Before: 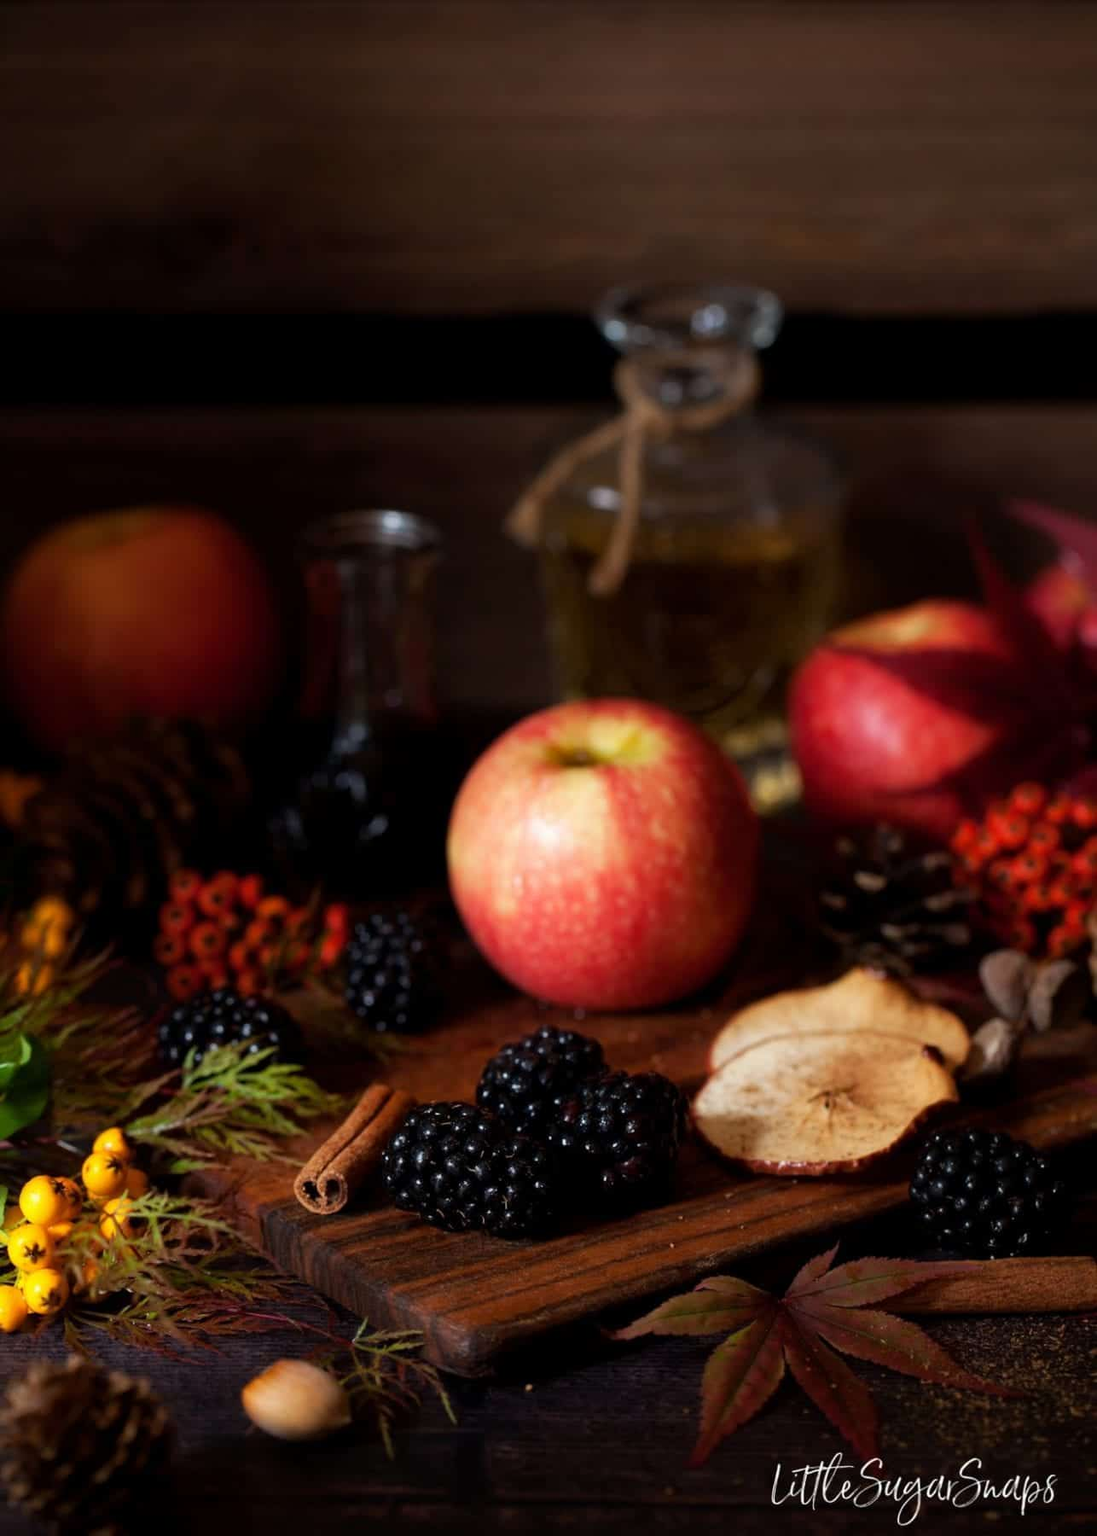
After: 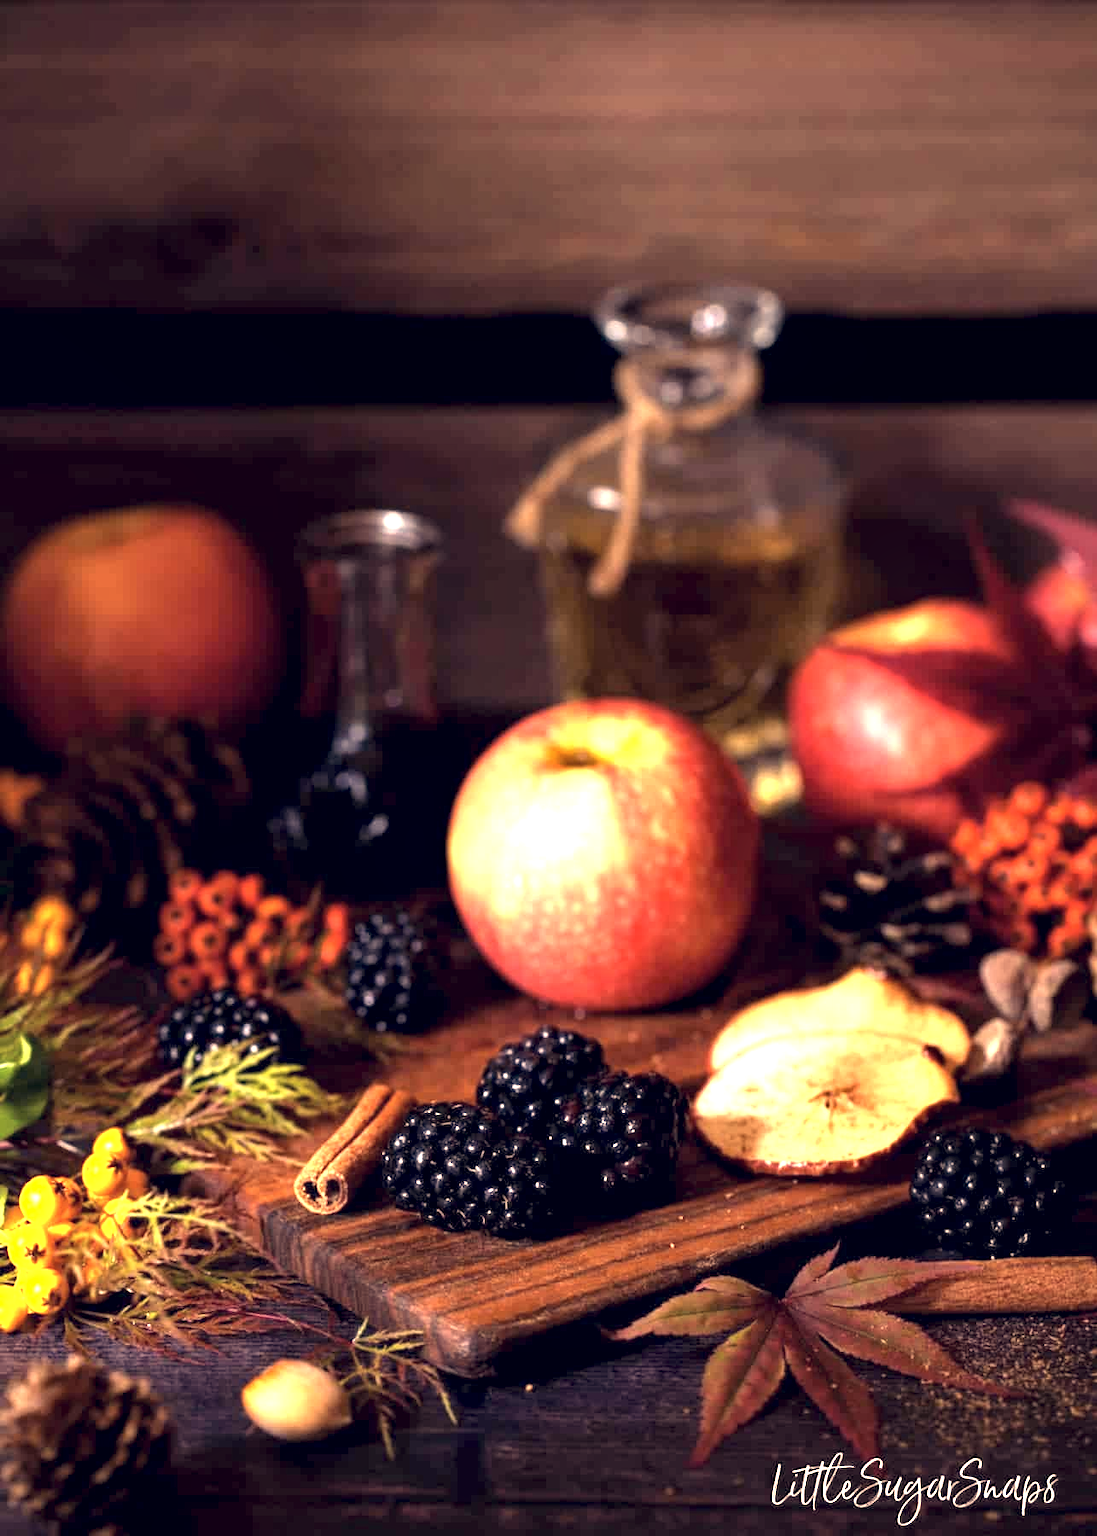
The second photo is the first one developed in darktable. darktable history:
local contrast: shadows 94%
color correction: highlights a* 19.59, highlights b* 27.49, shadows a* 3.46, shadows b* -17.28, saturation 0.73
exposure: exposure 2.04 EV, compensate highlight preservation false
